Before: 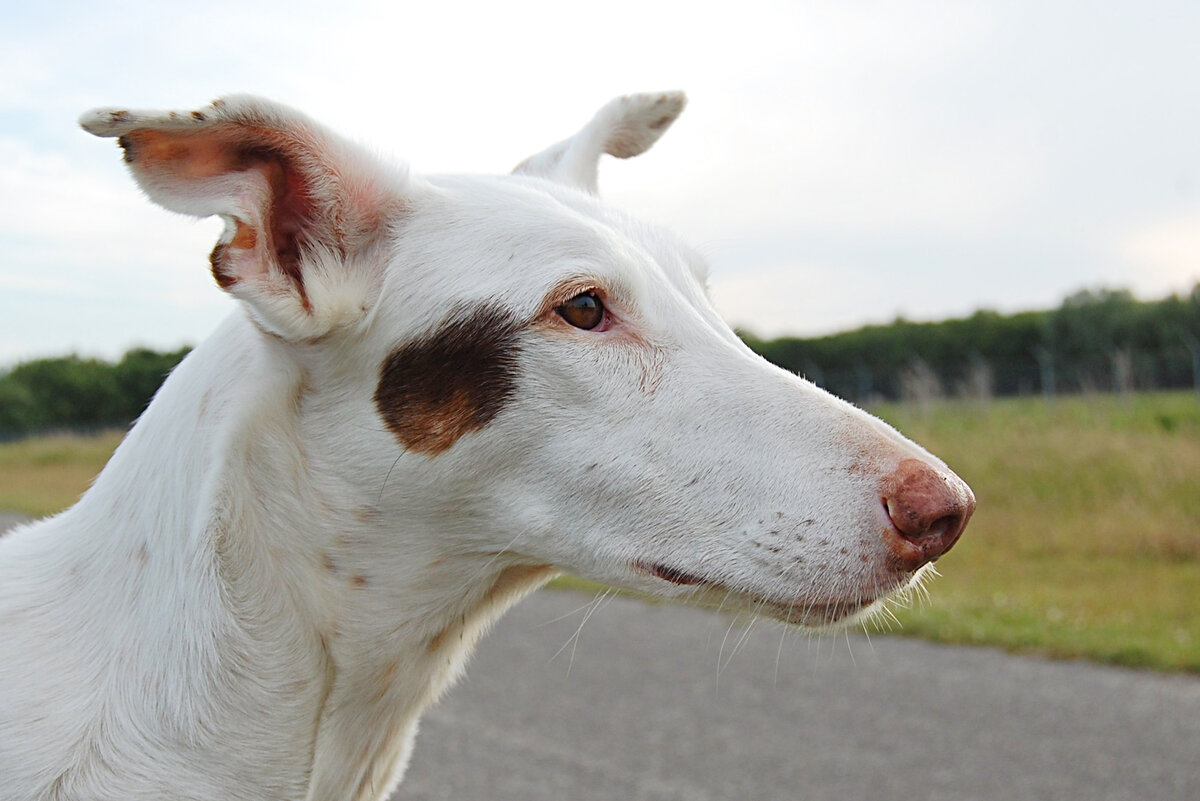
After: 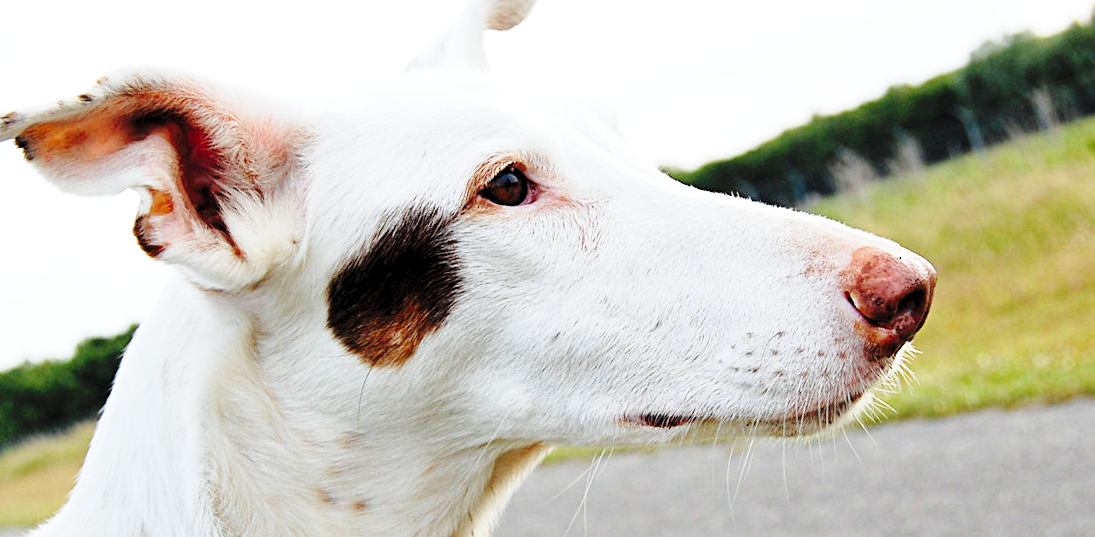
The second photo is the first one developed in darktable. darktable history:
base curve: curves: ch0 [(0, 0) (0.04, 0.03) (0.133, 0.232) (0.448, 0.748) (0.843, 0.968) (1, 1)], preserve colors none
white balance: red 0.988, blue 1.017
rgb levels: levels [[0.01, 0.419, 0.839], [0, 0.5, 1], [0, 0.5, 1]]
rotate and perspective: rotation -14.8°, crop left 0.1, crop right 0.903, crop top 0.25, crop bottom 0.748
